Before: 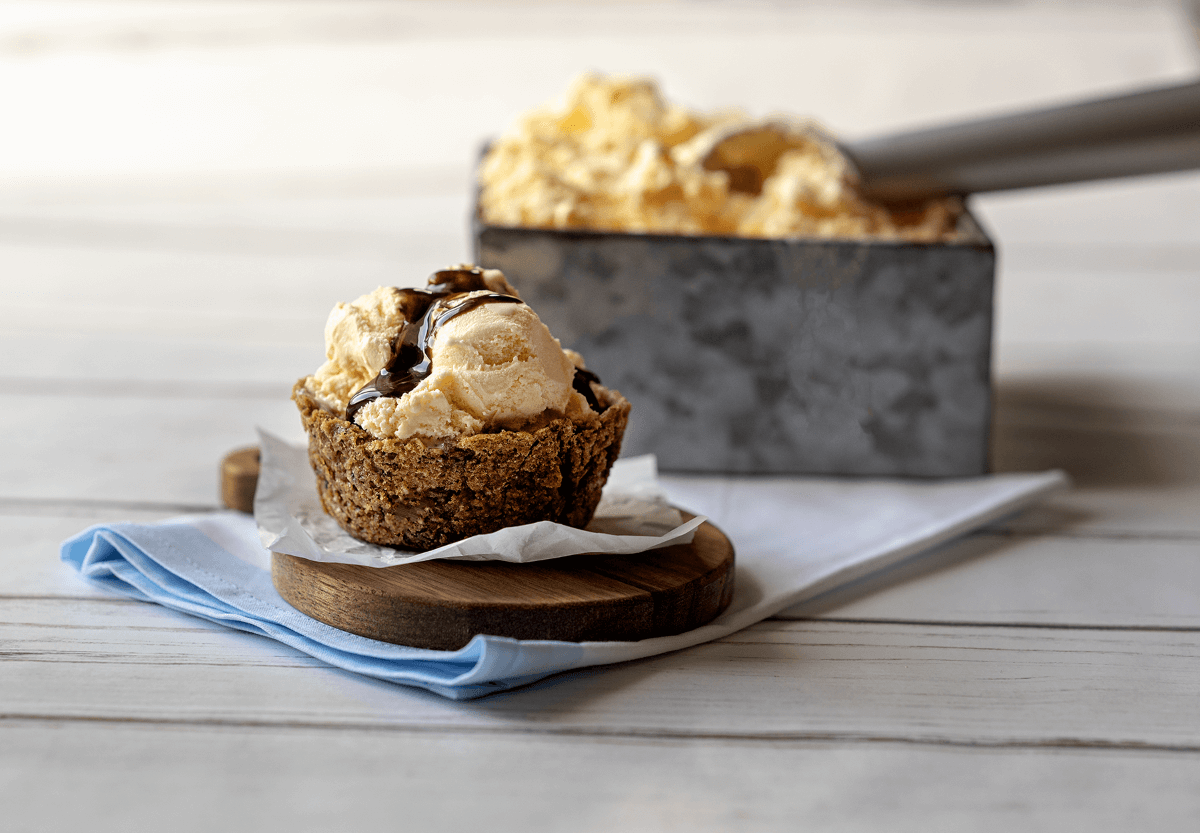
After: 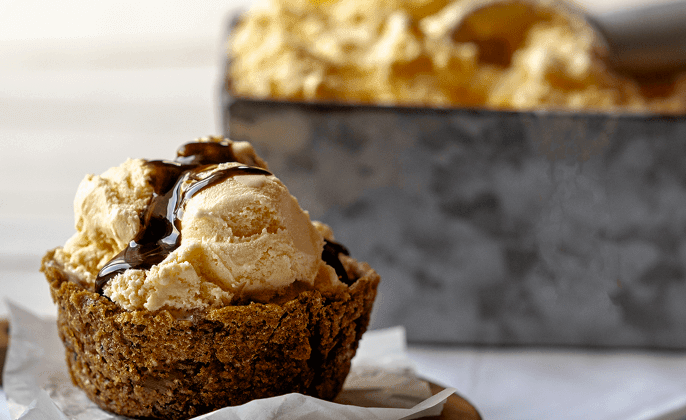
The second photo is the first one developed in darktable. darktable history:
crop: left 20.932%, top 15.471%, right 21.848%, bottom 34.081%
color zones: curves: ch0 [(0.11, 0.396) (0.195, 0.36) (0.25, 0.5) (0.303, 0.412) (0.357, 0.544) (0.75, 0.5) (0.967, 0.328)]; ch1 [(0, 0.468) (0.112, 0.512) (0.202, 0.6) (0.25, 0.5) (0.307, 0.352) (0.357, 0.544) (0.75, 0.5) (0.963, 0.524)]
